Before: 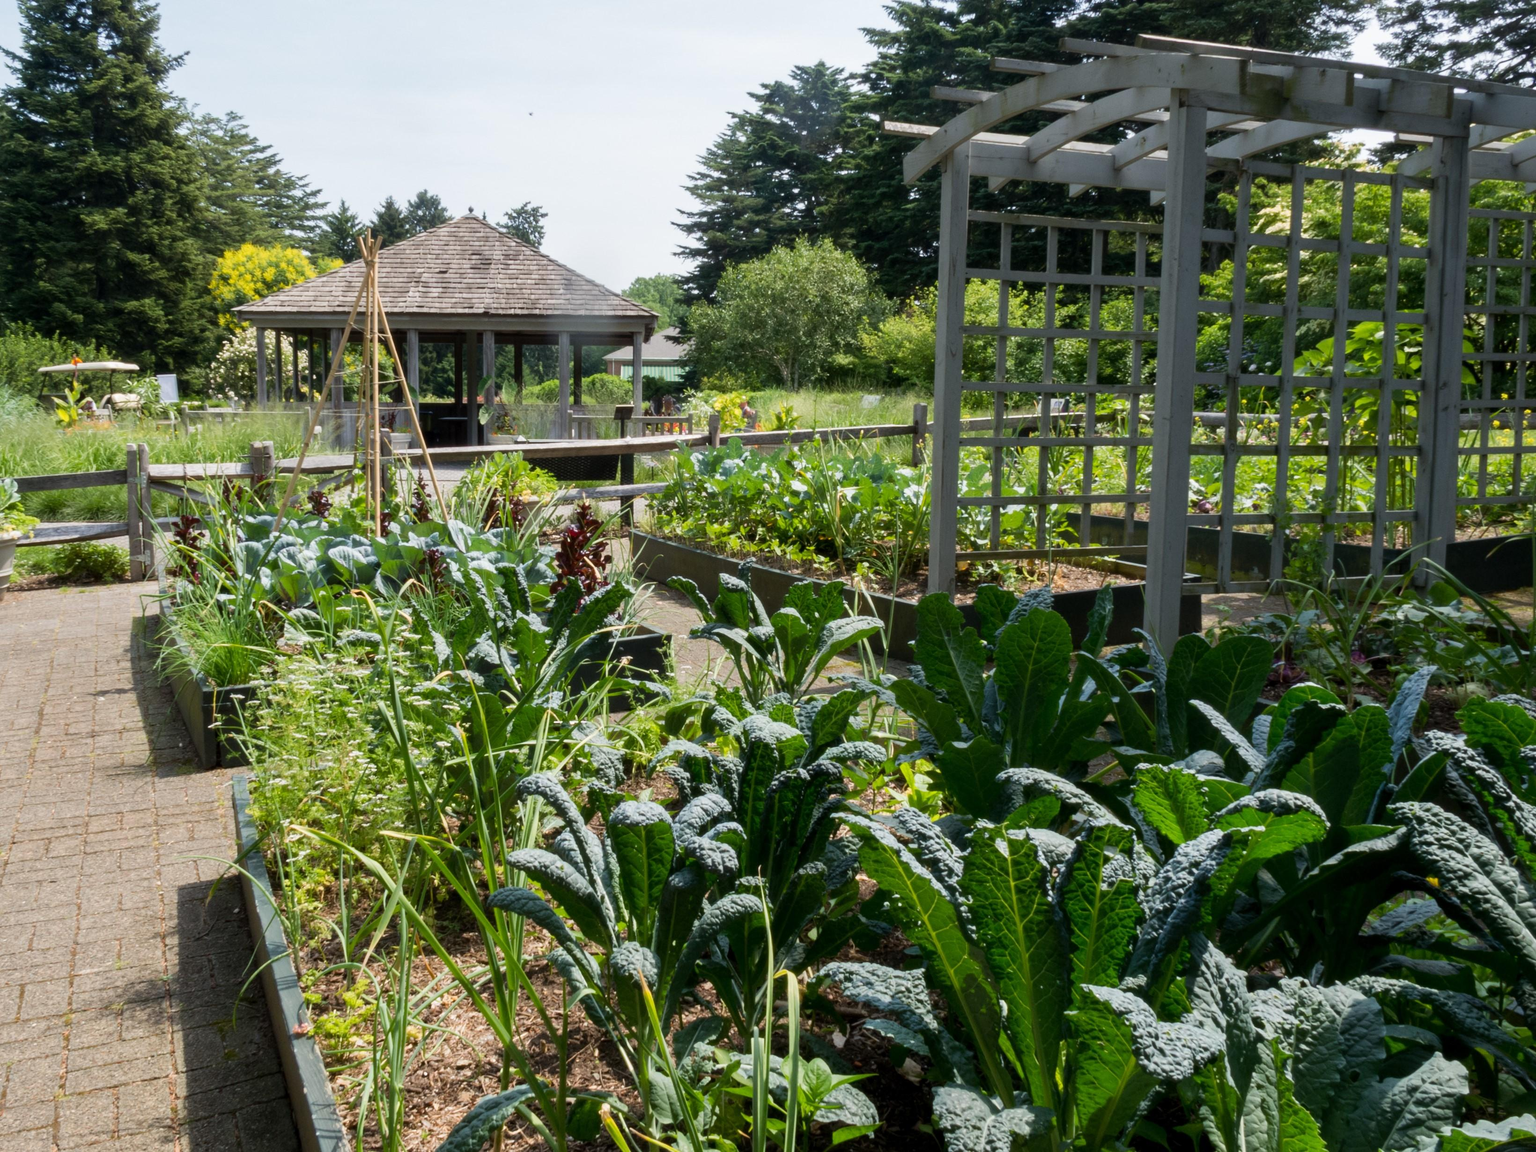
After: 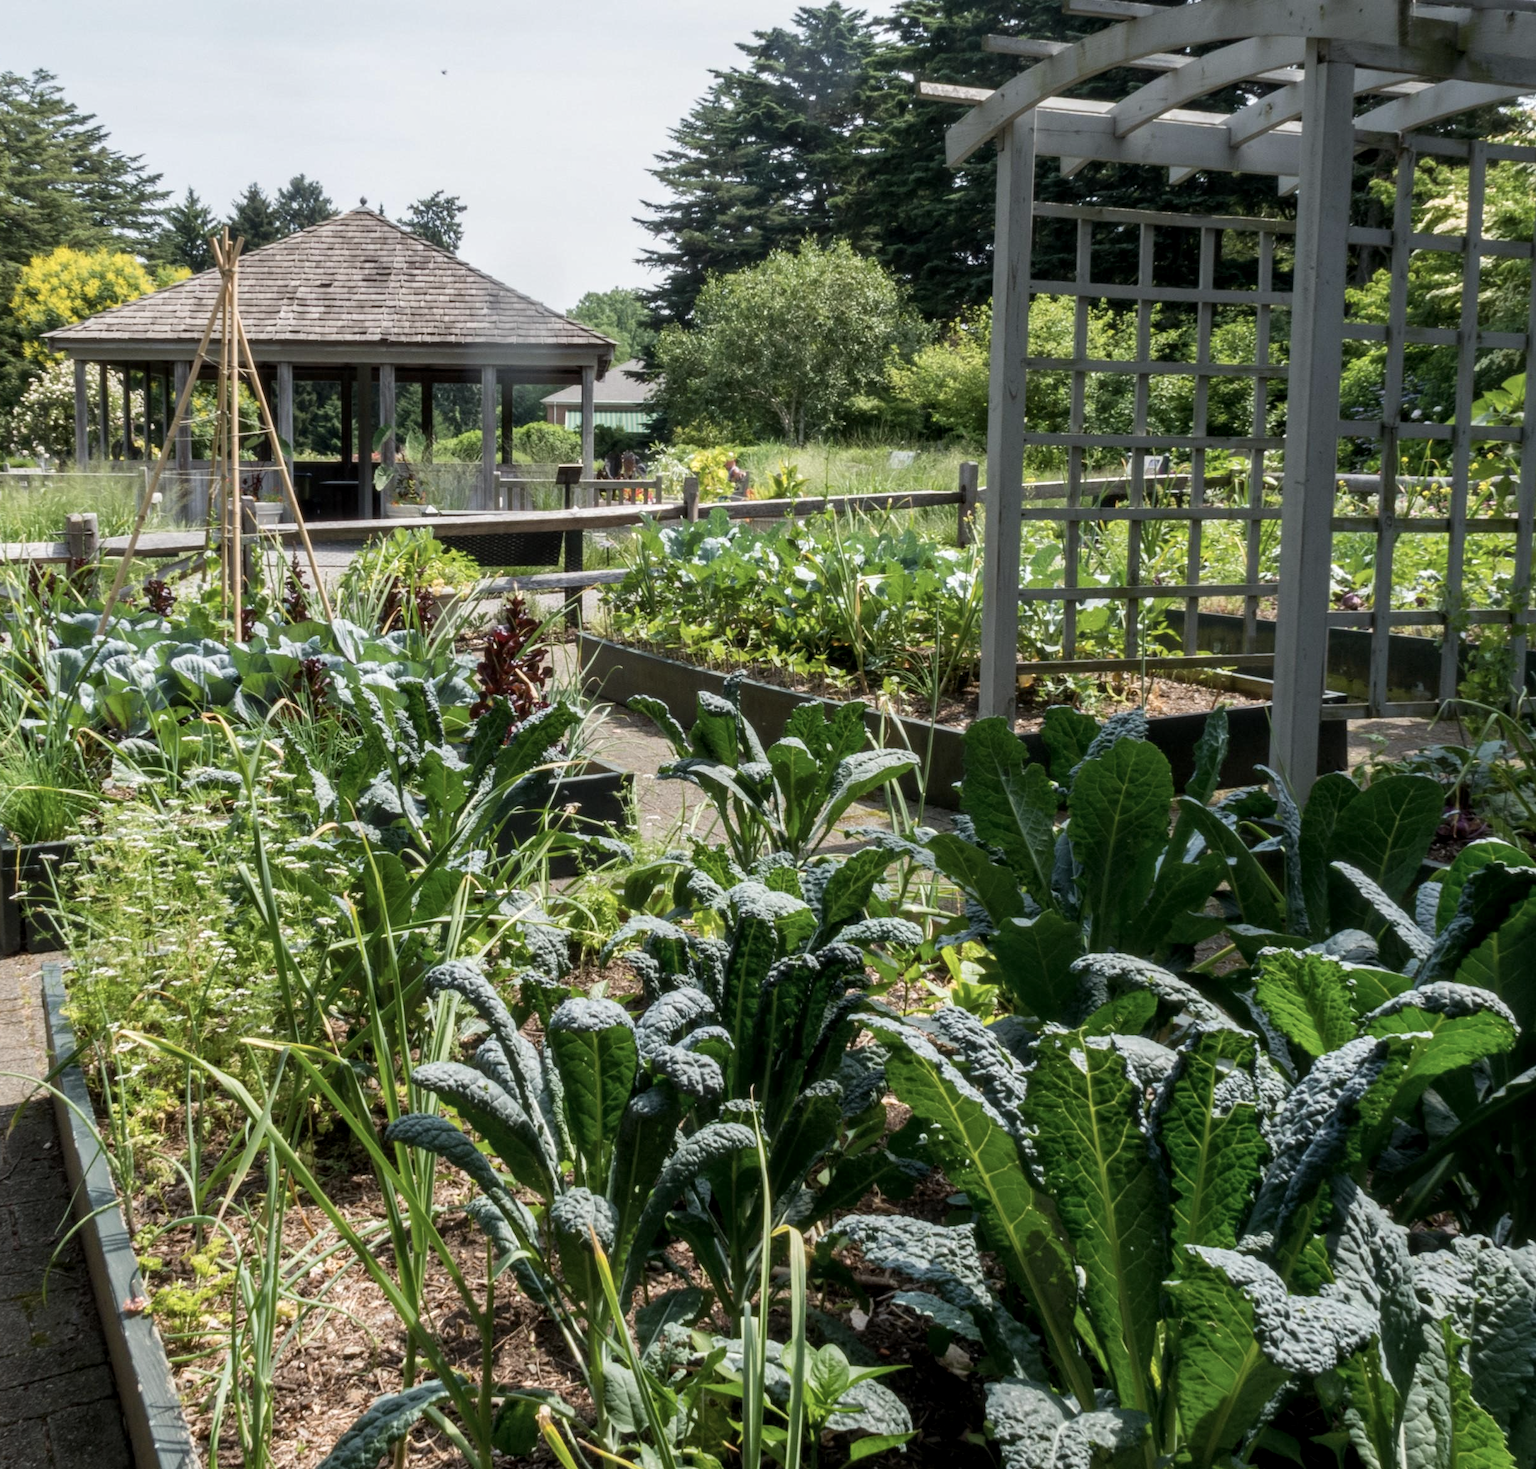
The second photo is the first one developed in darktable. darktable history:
crop and rotate: left 13.15%, top 5.251%, right 12.609%
color correction: saturation 0.8
local contrast: on, module defaults
